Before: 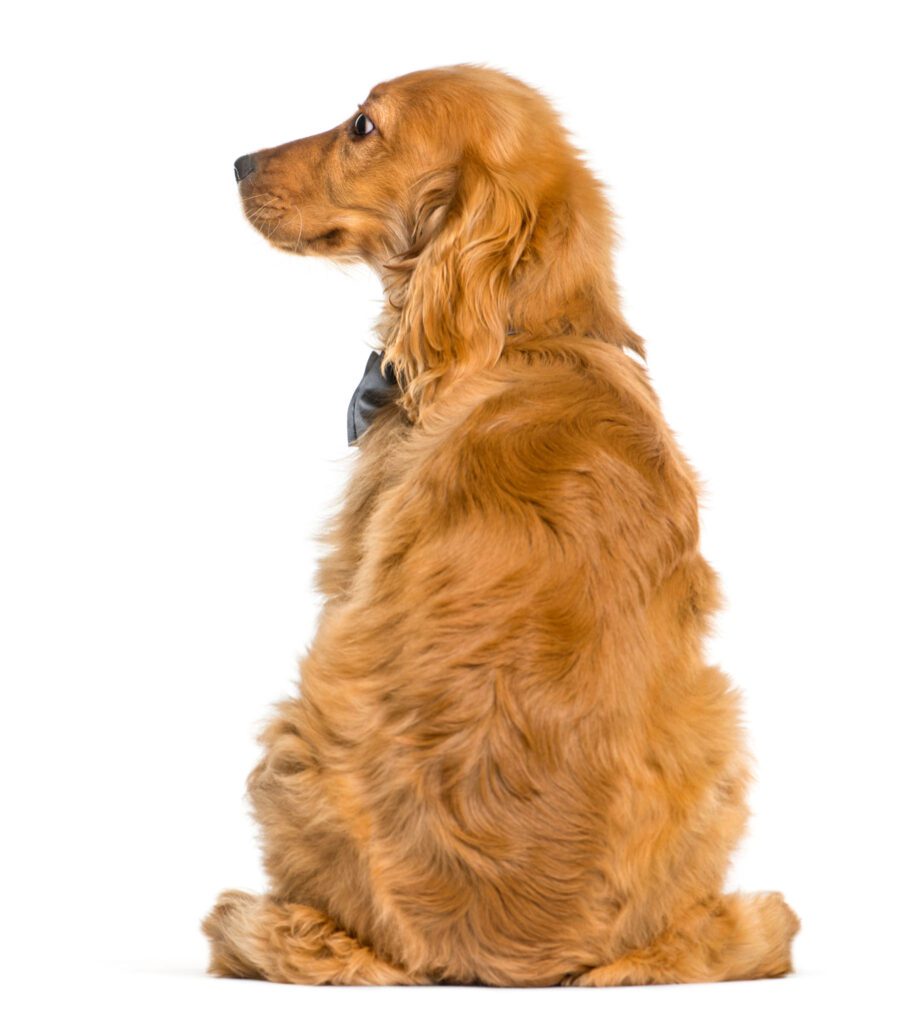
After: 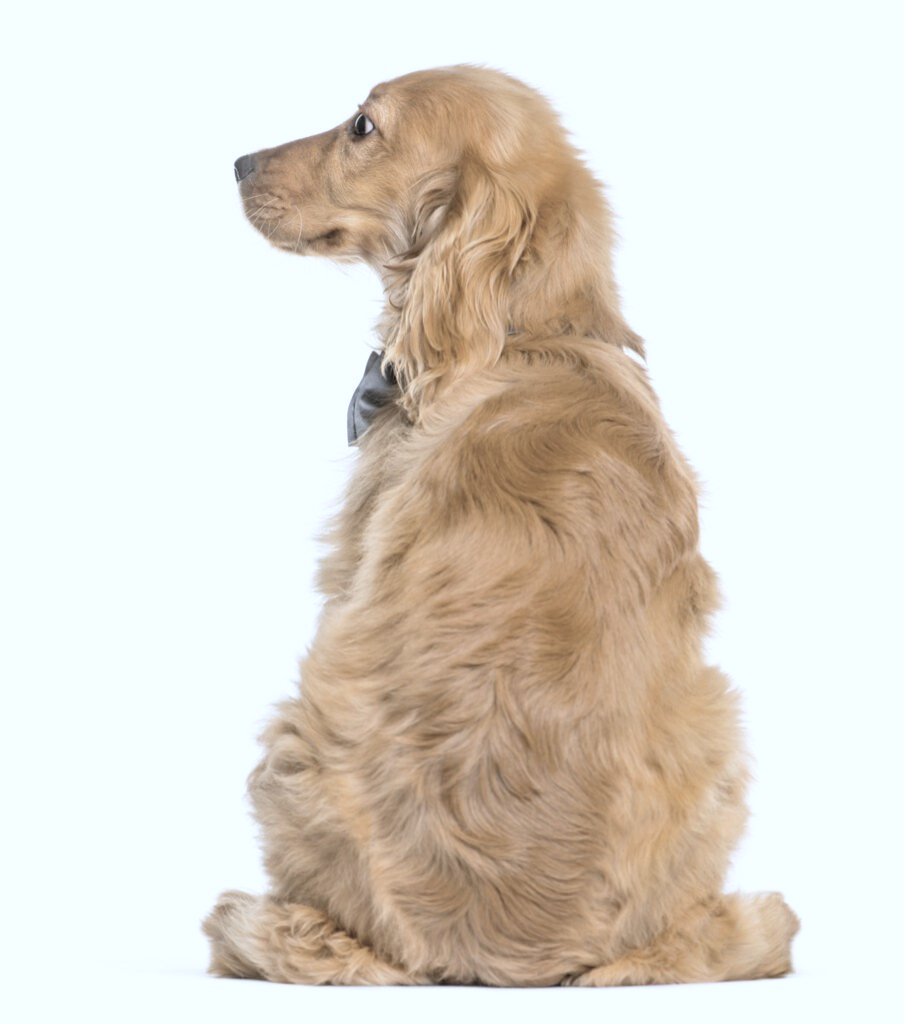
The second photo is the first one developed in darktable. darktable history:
contrast brightness saturation: brightness 0.18, saturation -0.5
white balance: red 0.926, green 1.003, blue 1.133
